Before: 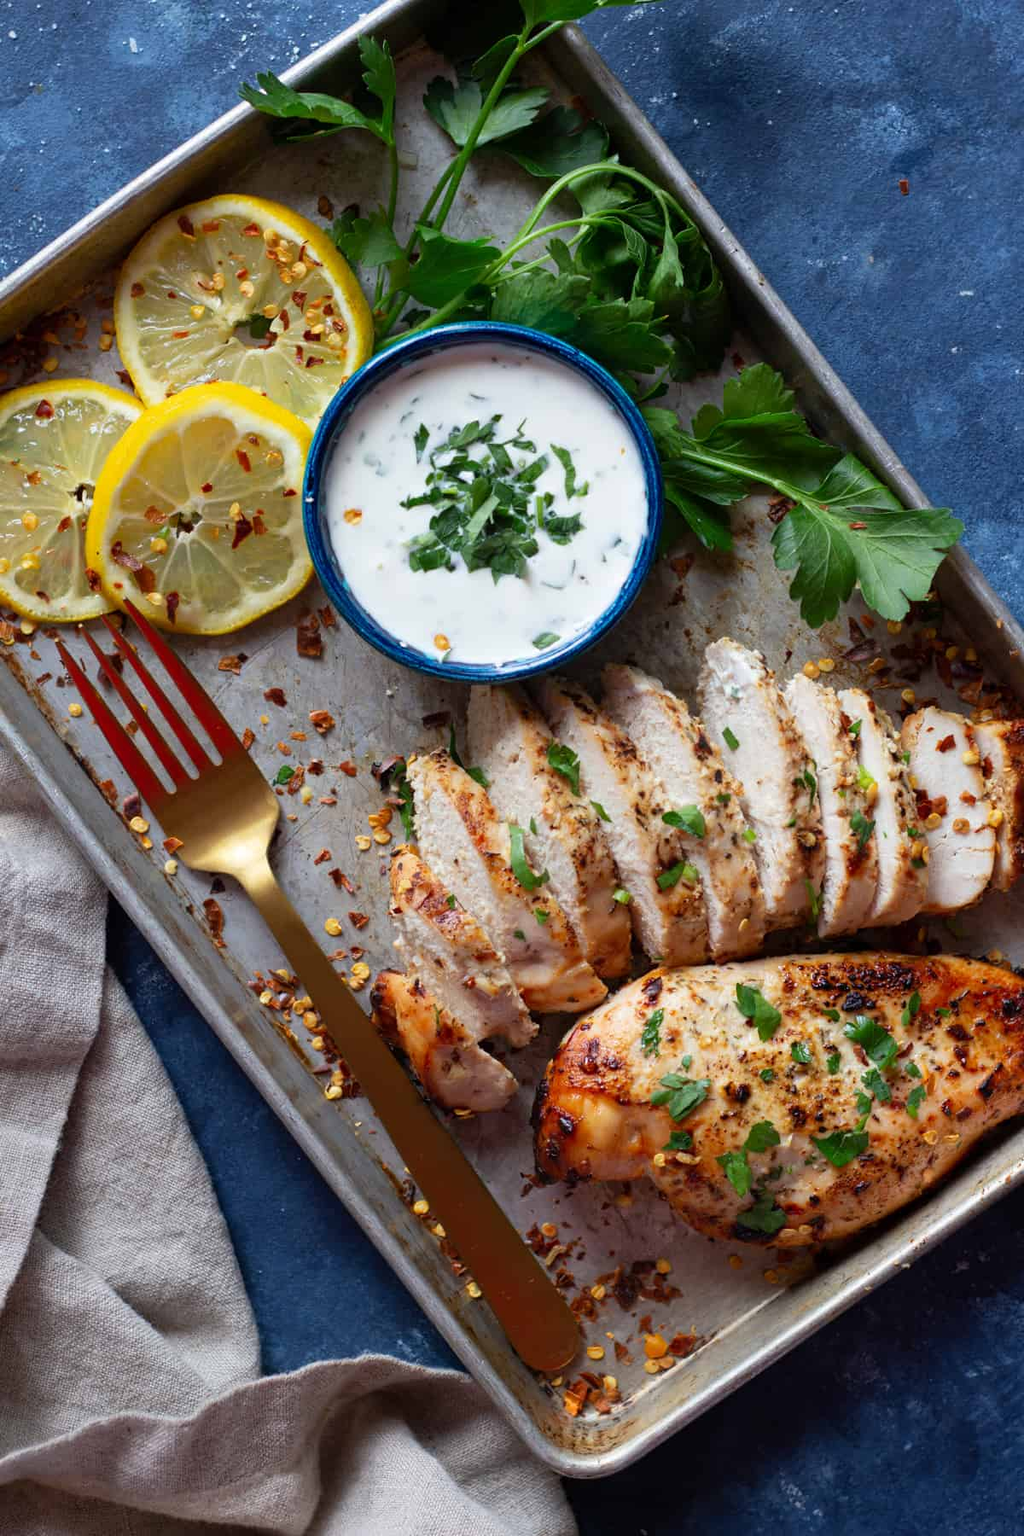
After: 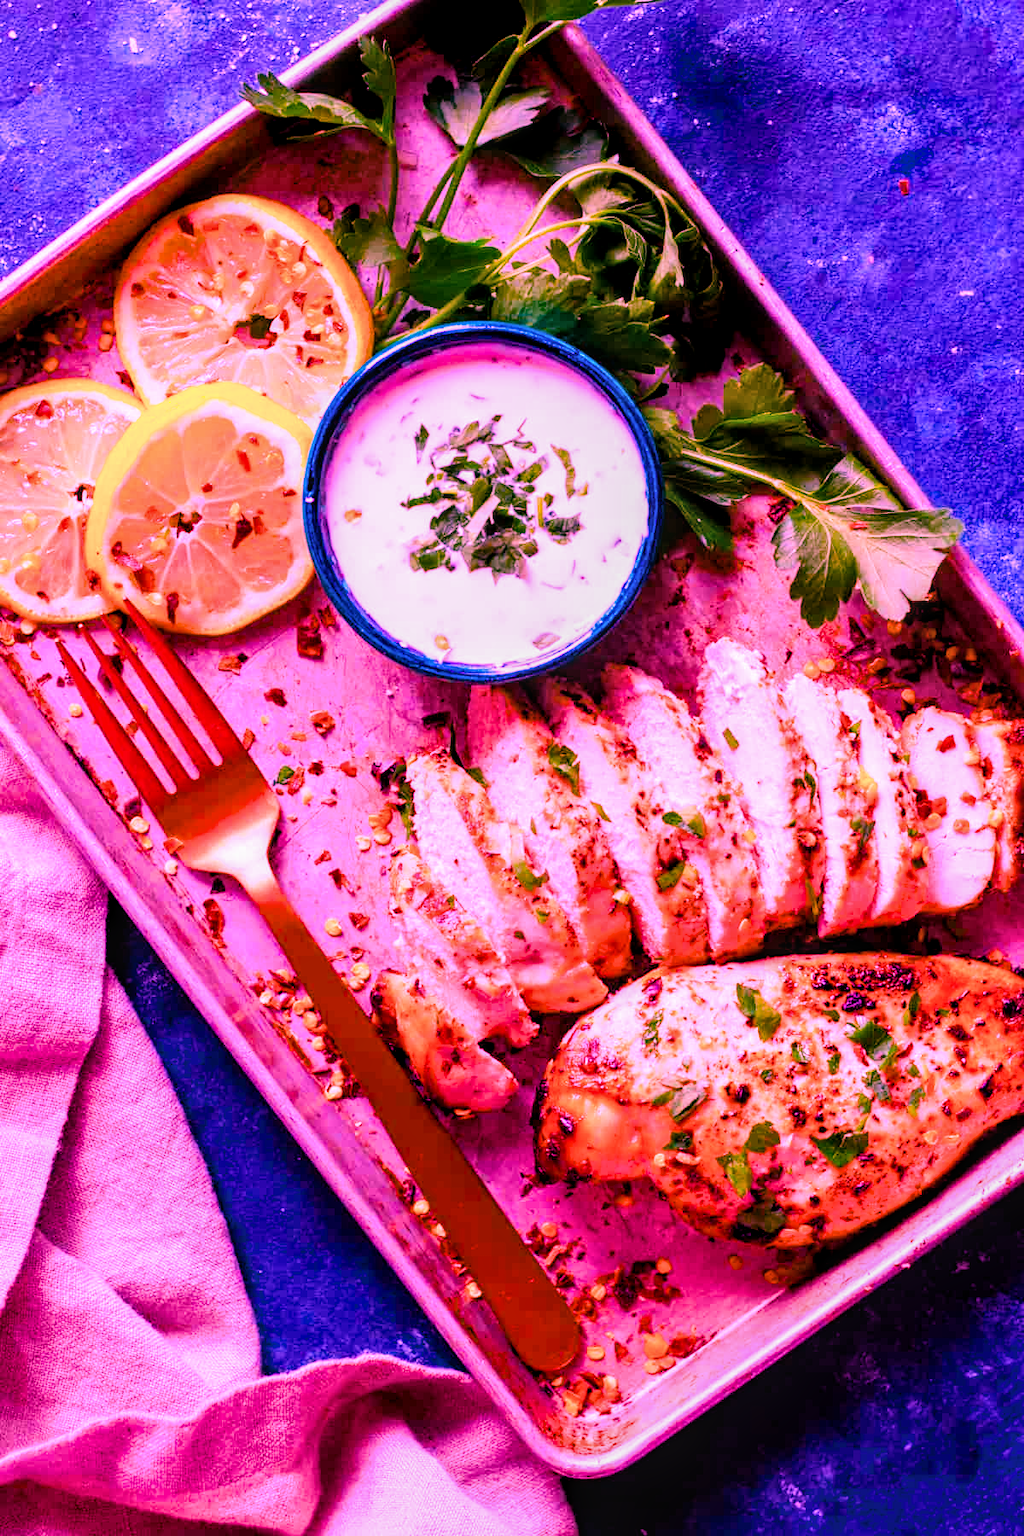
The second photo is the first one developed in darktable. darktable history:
local contrast: on, module defaults
raw chromatic aberrations: on, module defaults
exposure: black level correction 0.001, exposure 0.5 EV, compensate exposure bias true, compensate highlight preservation false
filmic rgb: black relative exposure -7.65 EV, white relative exposure 4.56 EV, hardness 3.61
highlight reconstruction: method reconstruct color, iterations 1, diameter of reconstruction 64 px
hot pixels: on, module defaults
lens correction: scale 1.01, crop 1, focal 85, aperture 2.8, distance 10.02, camera "Canon EOS RP", lens "Canon RF 85mm F2 MACRO IS STM"
raw denoise: x [[0, 0.25, 0.5, 0.75, 1] ×4]
tone equalizer "mask blending: all purposes": on, module defaults
color balance rgb: linear chroma grading › global chroma 9%, perceptual saturation grading › global saturation 36%, perceptual saturation grading › shadows 35%, perceptual brilliance grading › global brilliance 15%, perceptual brilliance grading › shadows -35%, global vibrance 15%
white balance: red 2.04, blue 1.628
